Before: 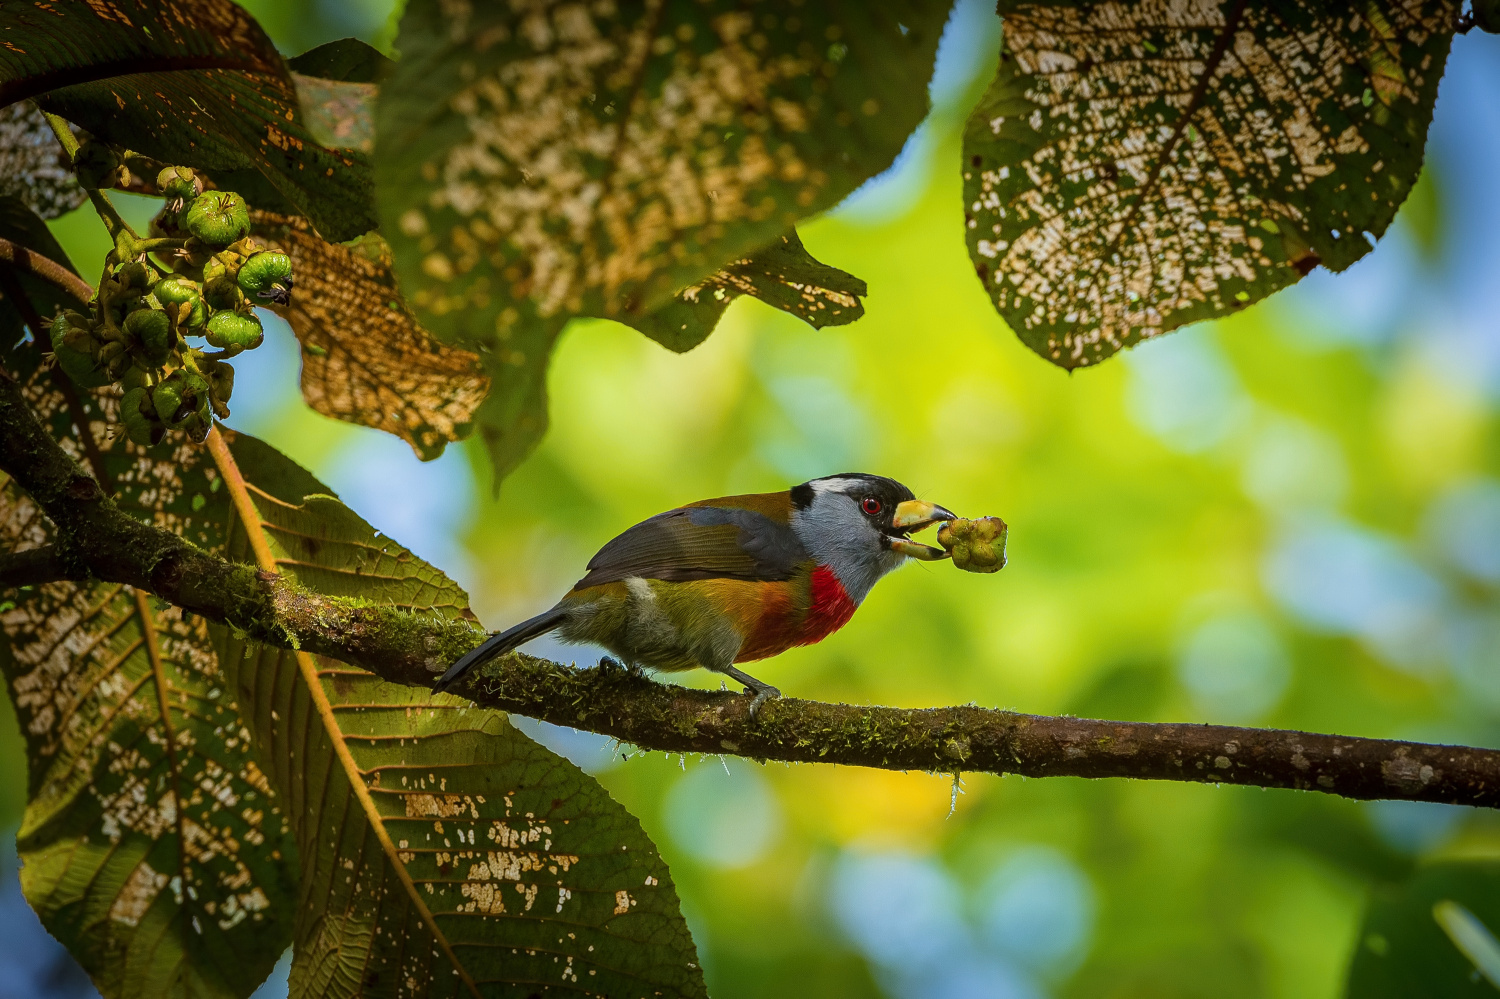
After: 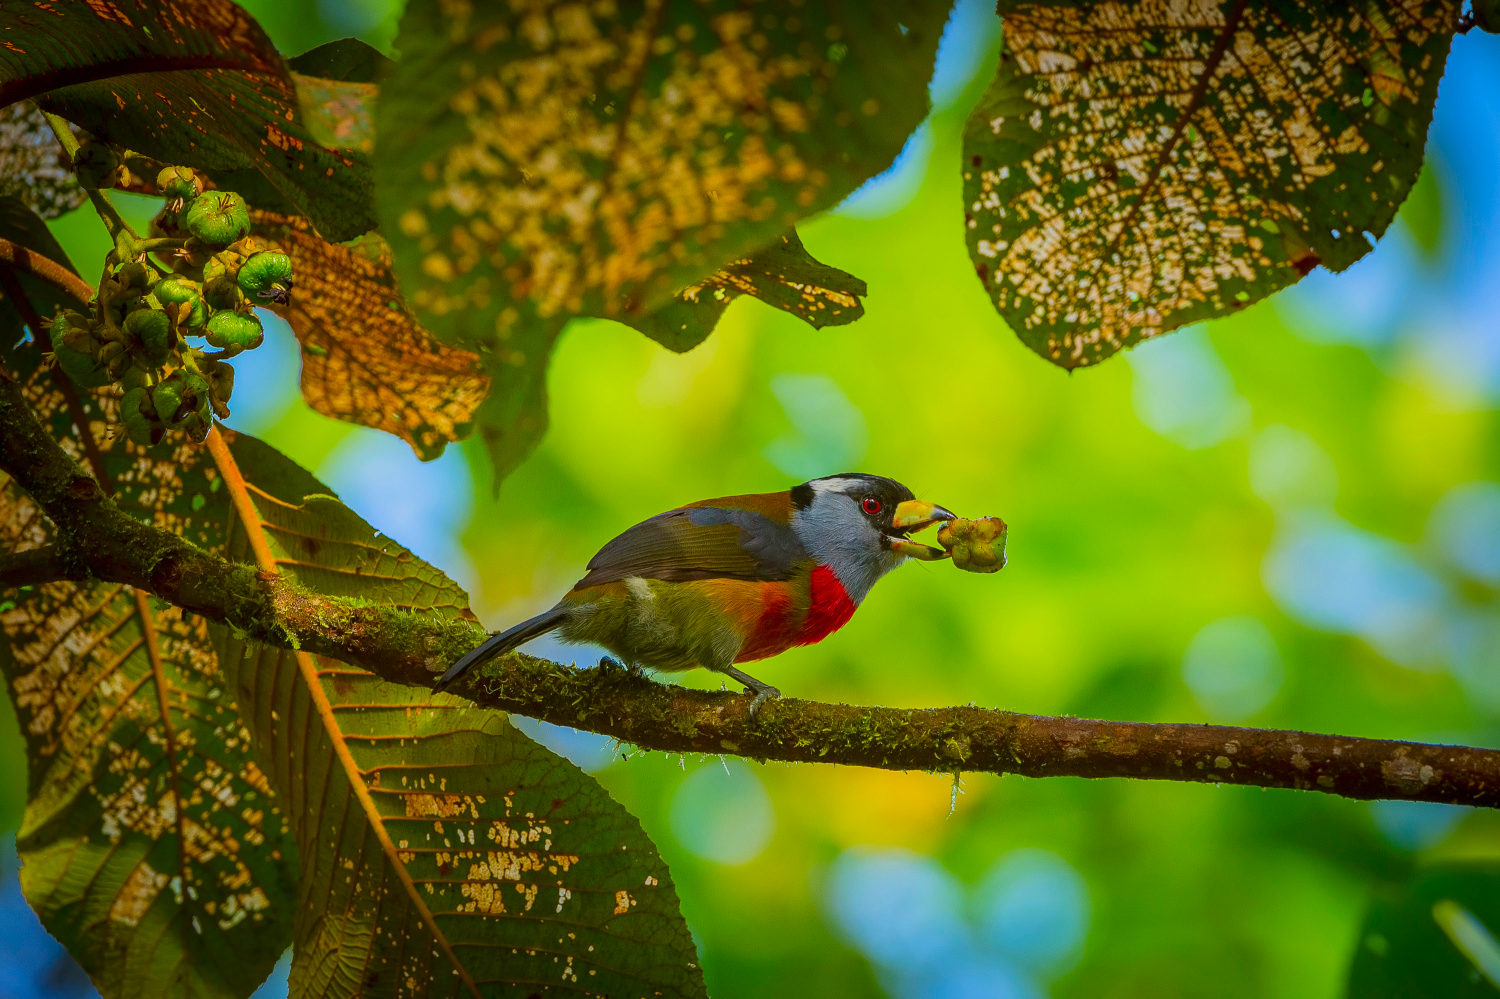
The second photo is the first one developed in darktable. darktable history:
color balance: contrast -15%
color correction: saturation 1.8
